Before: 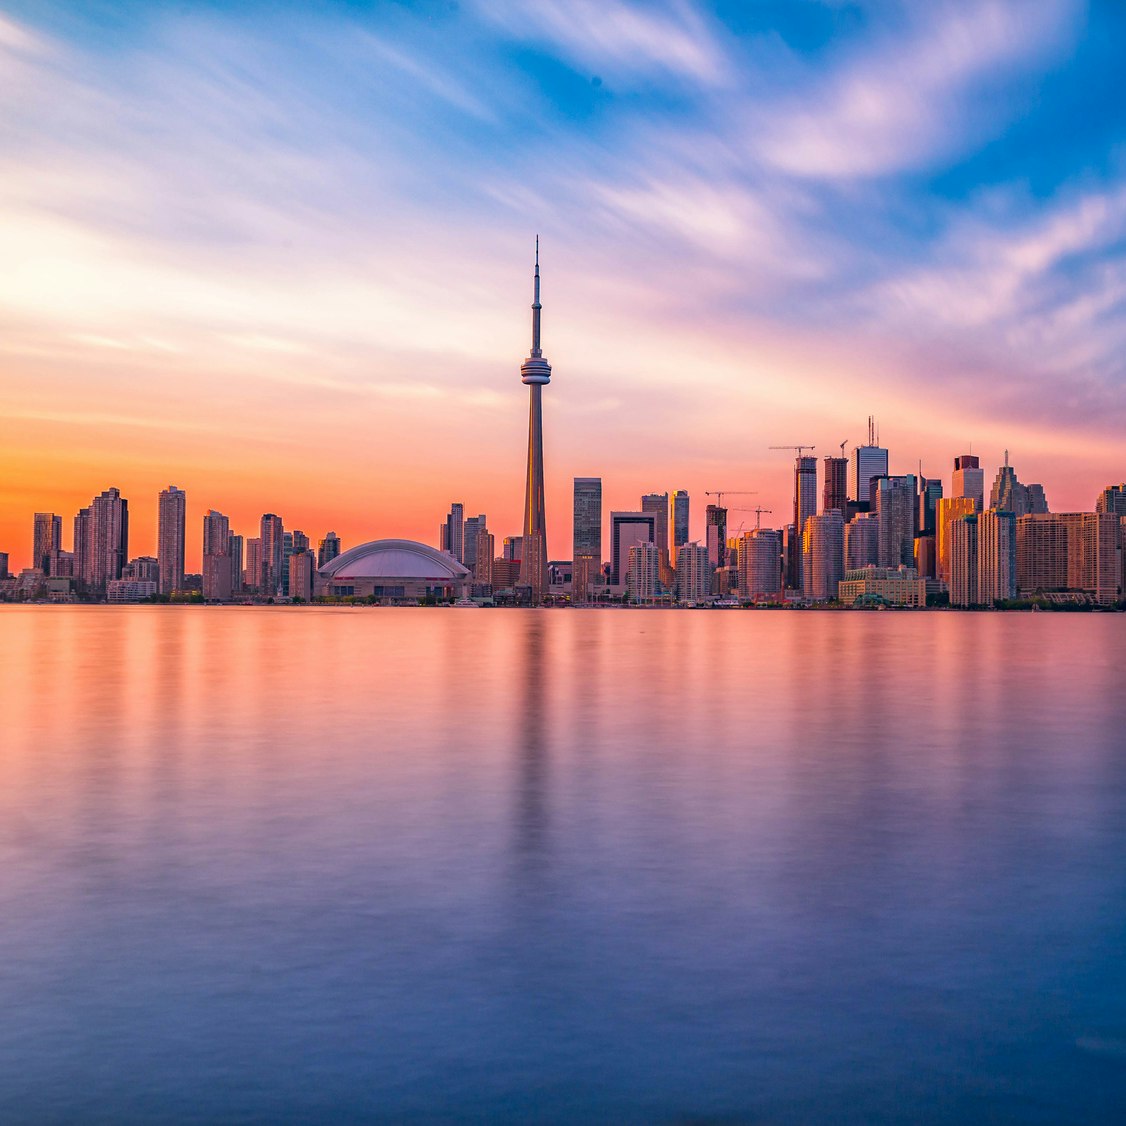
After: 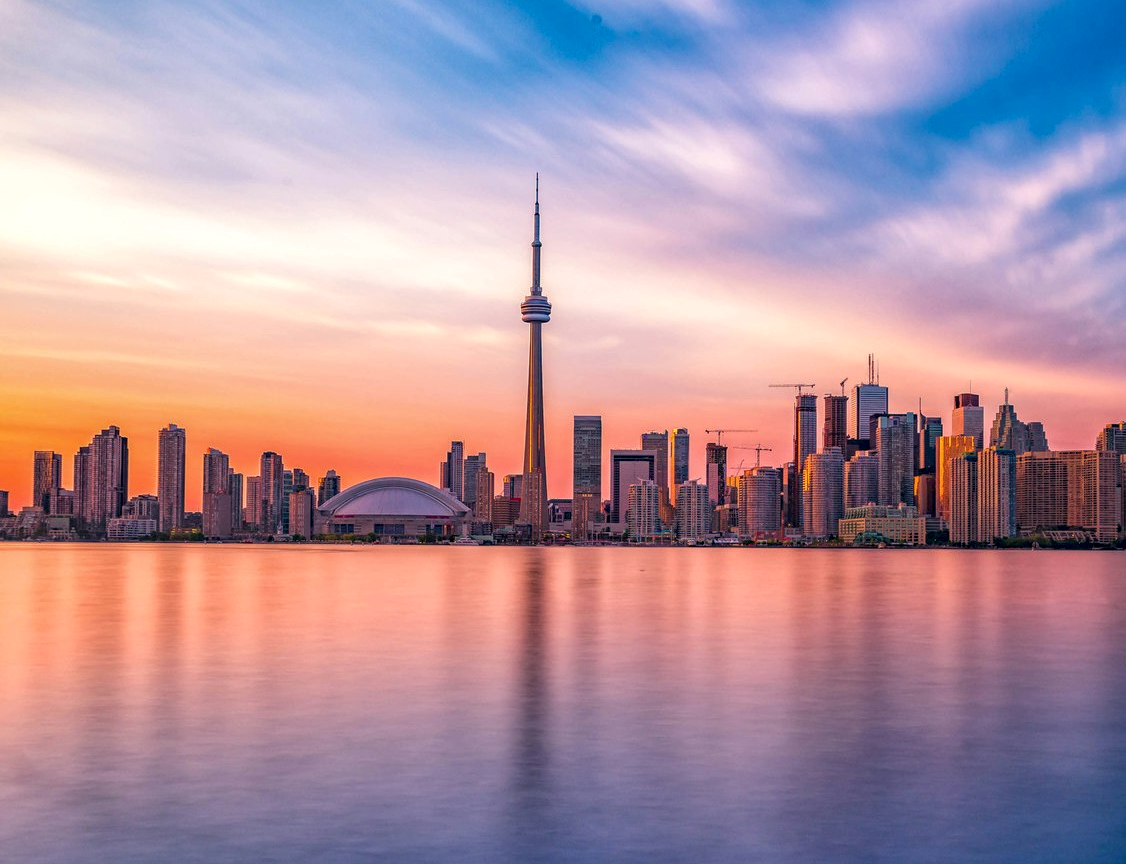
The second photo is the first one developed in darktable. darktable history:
local contrast: detail 130%
crop: top 5.569%, bottom 17.696%
